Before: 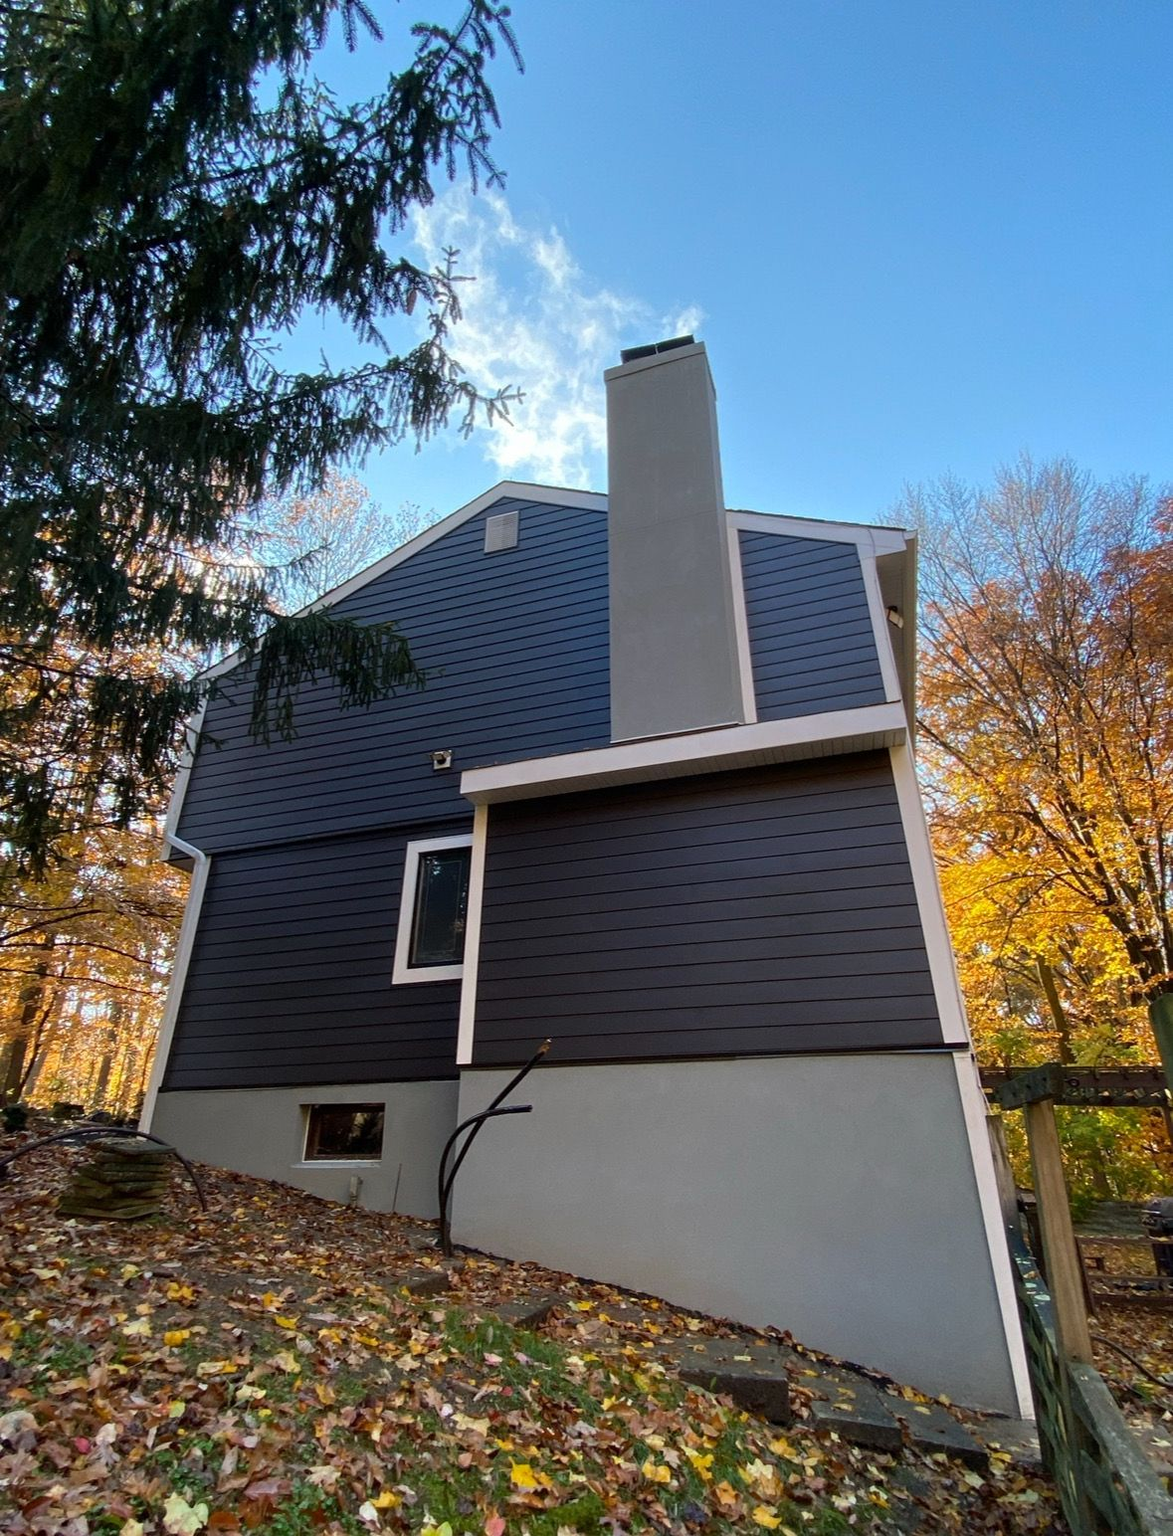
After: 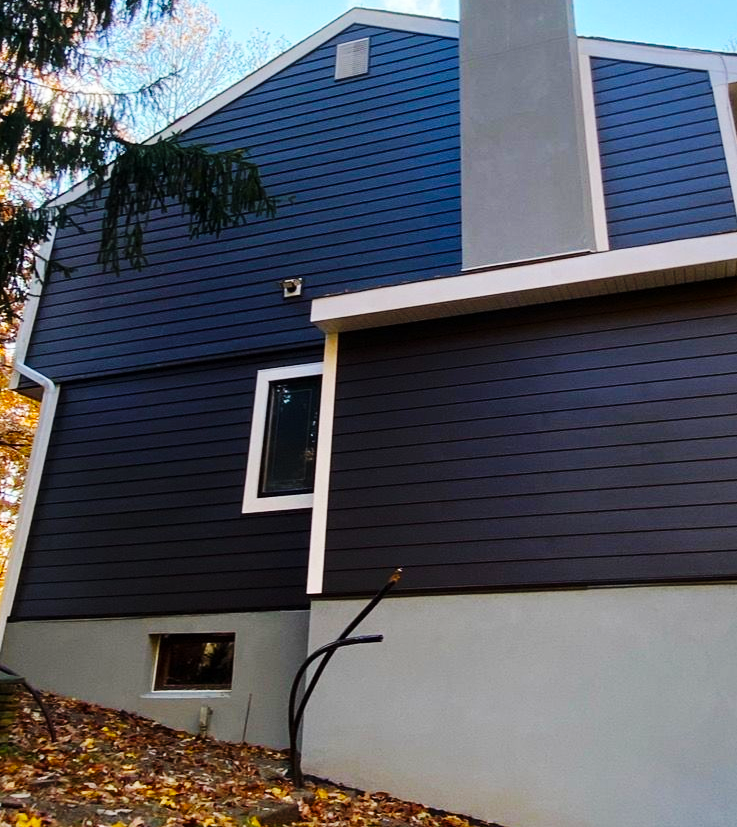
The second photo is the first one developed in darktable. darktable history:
crop: left 12.926%, top 30.866%, right 24.512%, bottom 15.545%
base curve: curves: ch0 [(0, 0) (0.032, 0.025) (0.121, 0.166) (0.206, 0.329) (0.605, 0.79) (1, 1)], preserve colors none
color balance rgb: power › hue 60.15°, perceptual saturation grading › global saturation 25.79%
